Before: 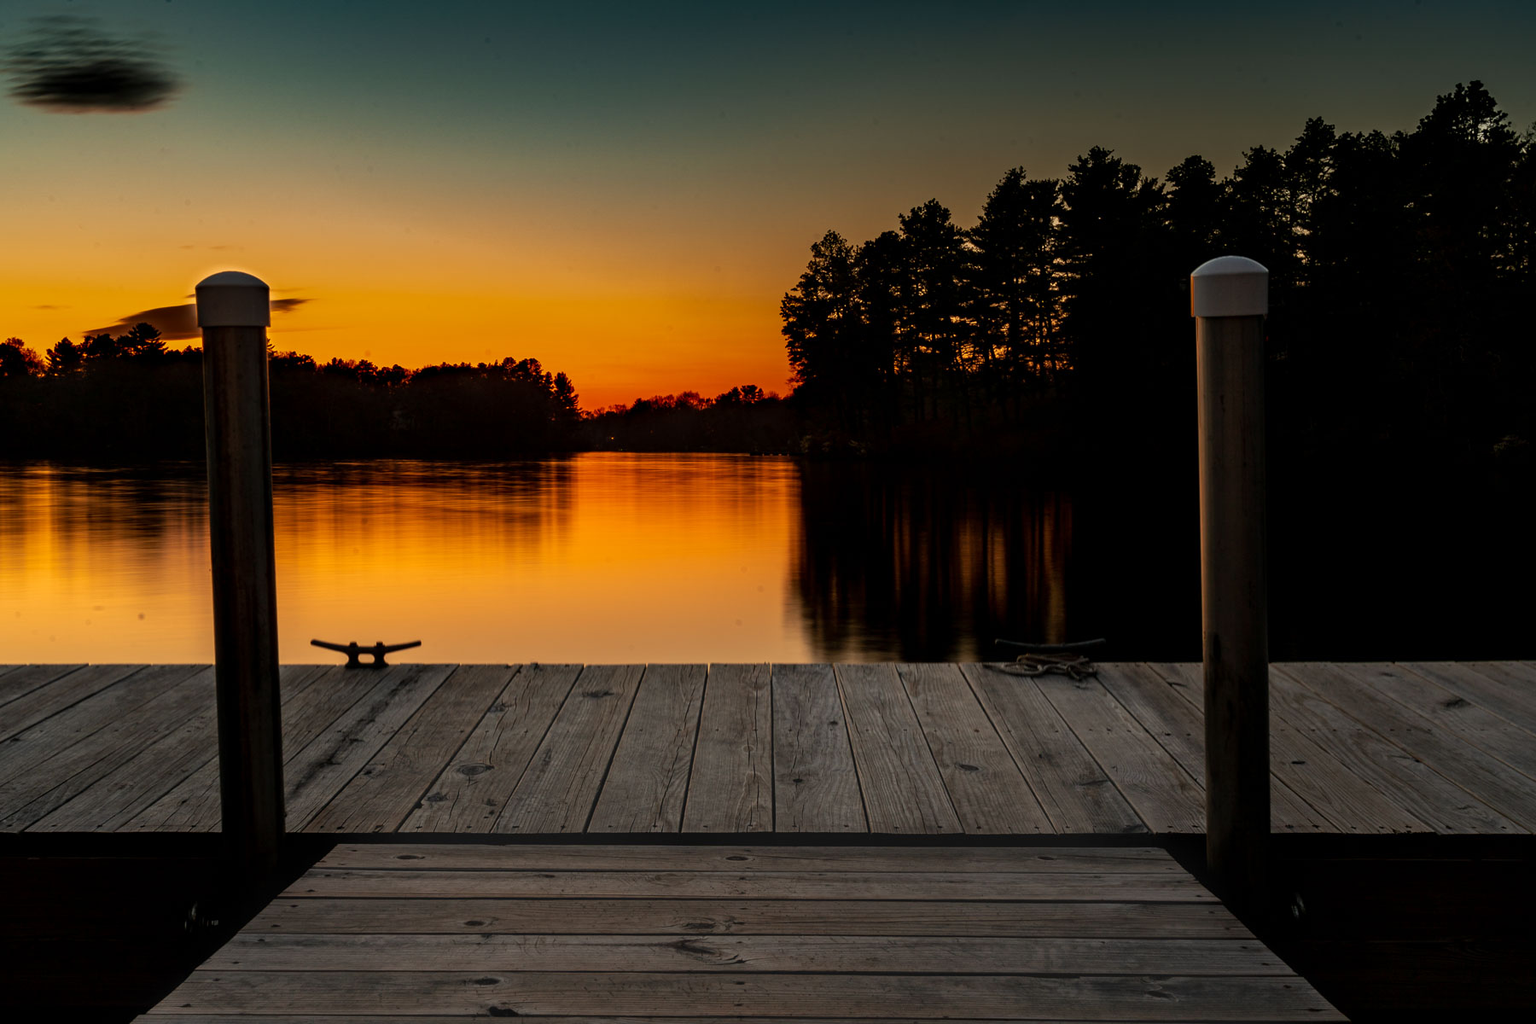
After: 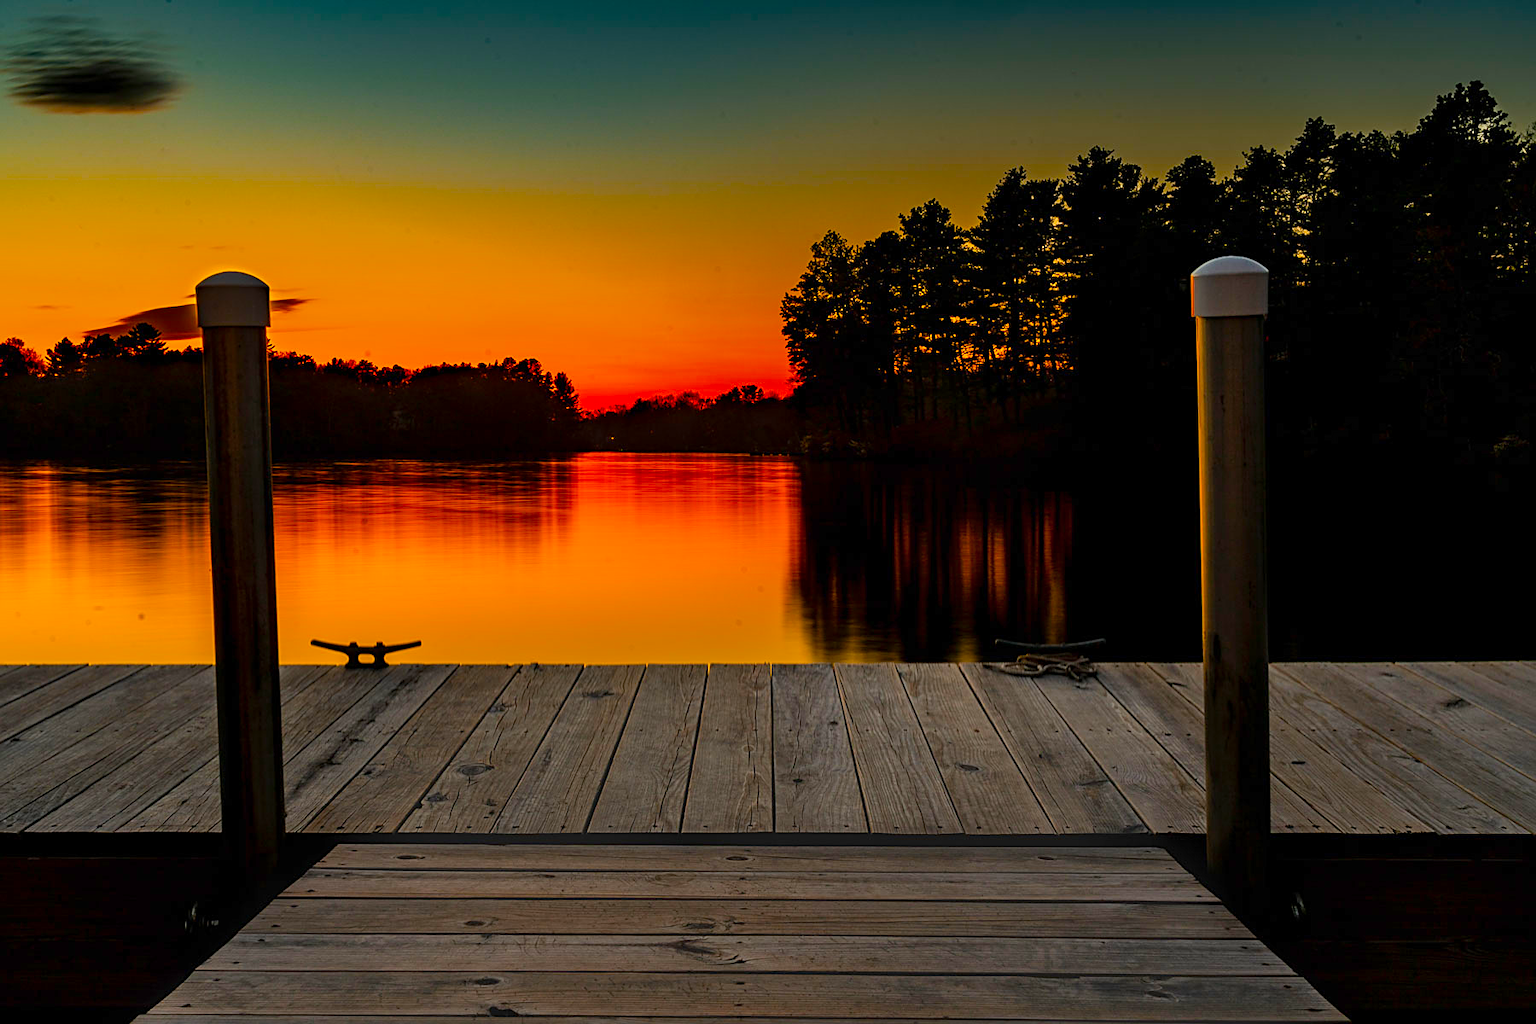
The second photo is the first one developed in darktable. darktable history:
sharpen: on, module defaults
color balance: input saturation 134.34%, contrast -10.04%, contrast fulcrum 19.67%, output saturation 133.51%
shadows and highlights: shadows 32, highlights -32, soften with gaussian
